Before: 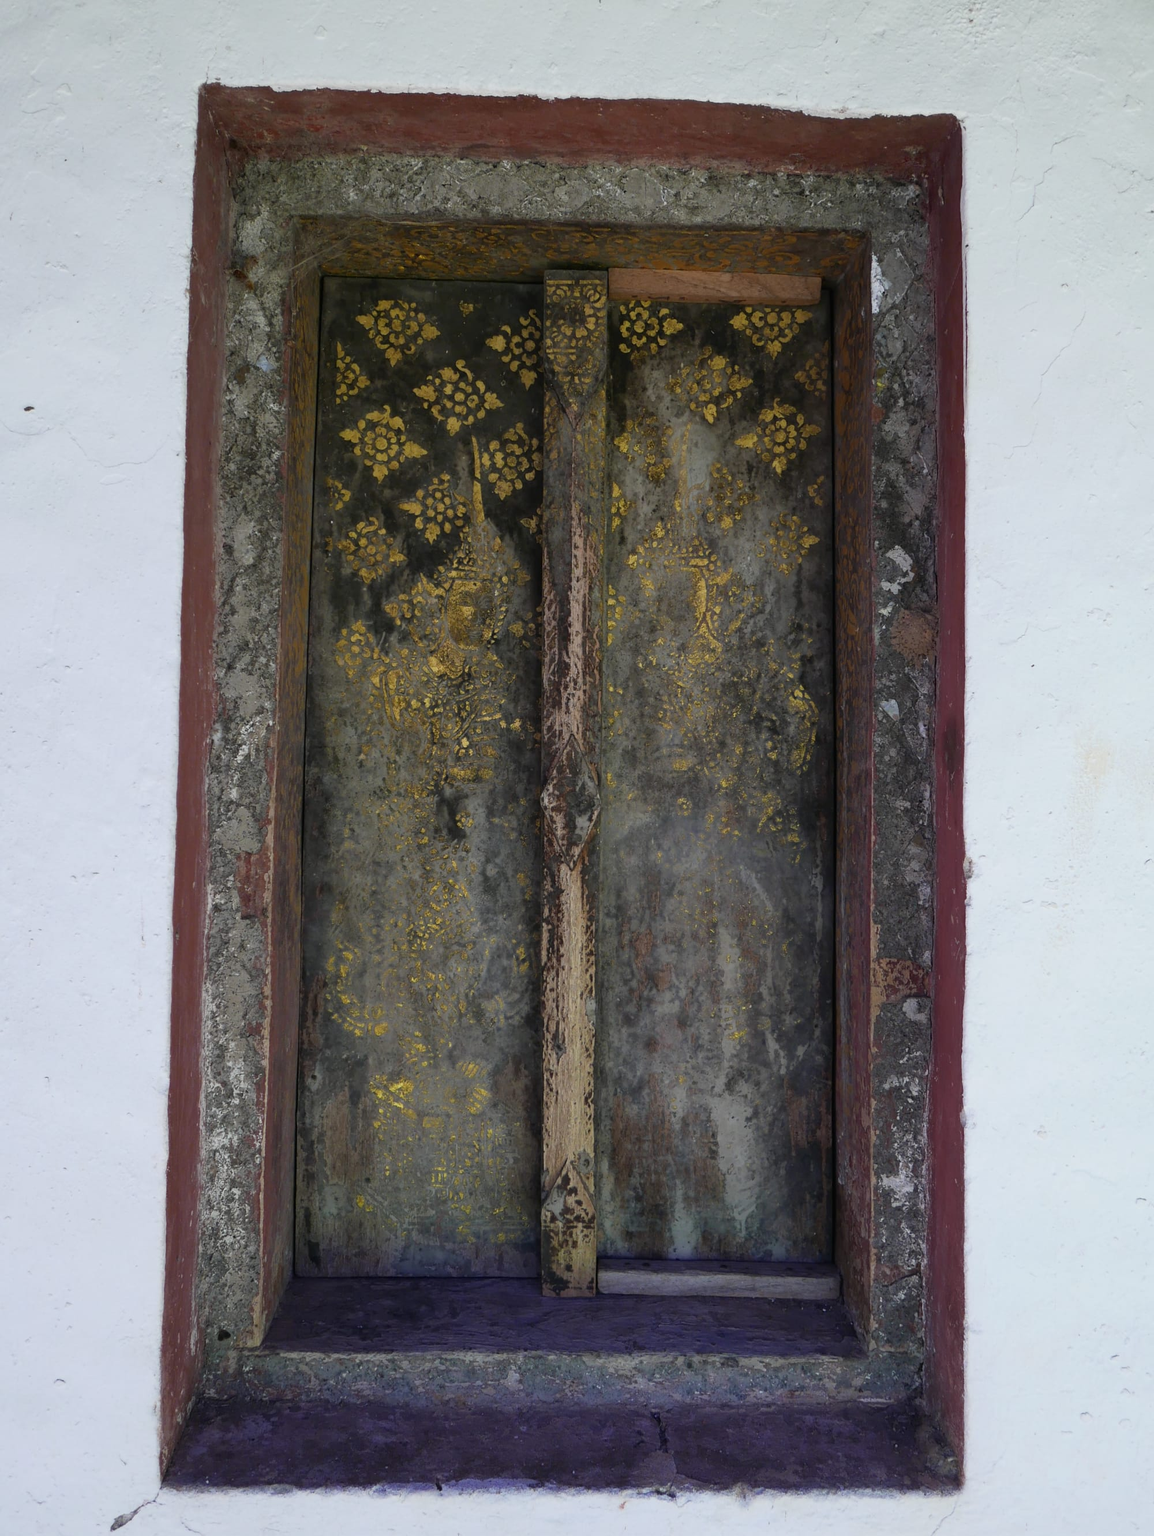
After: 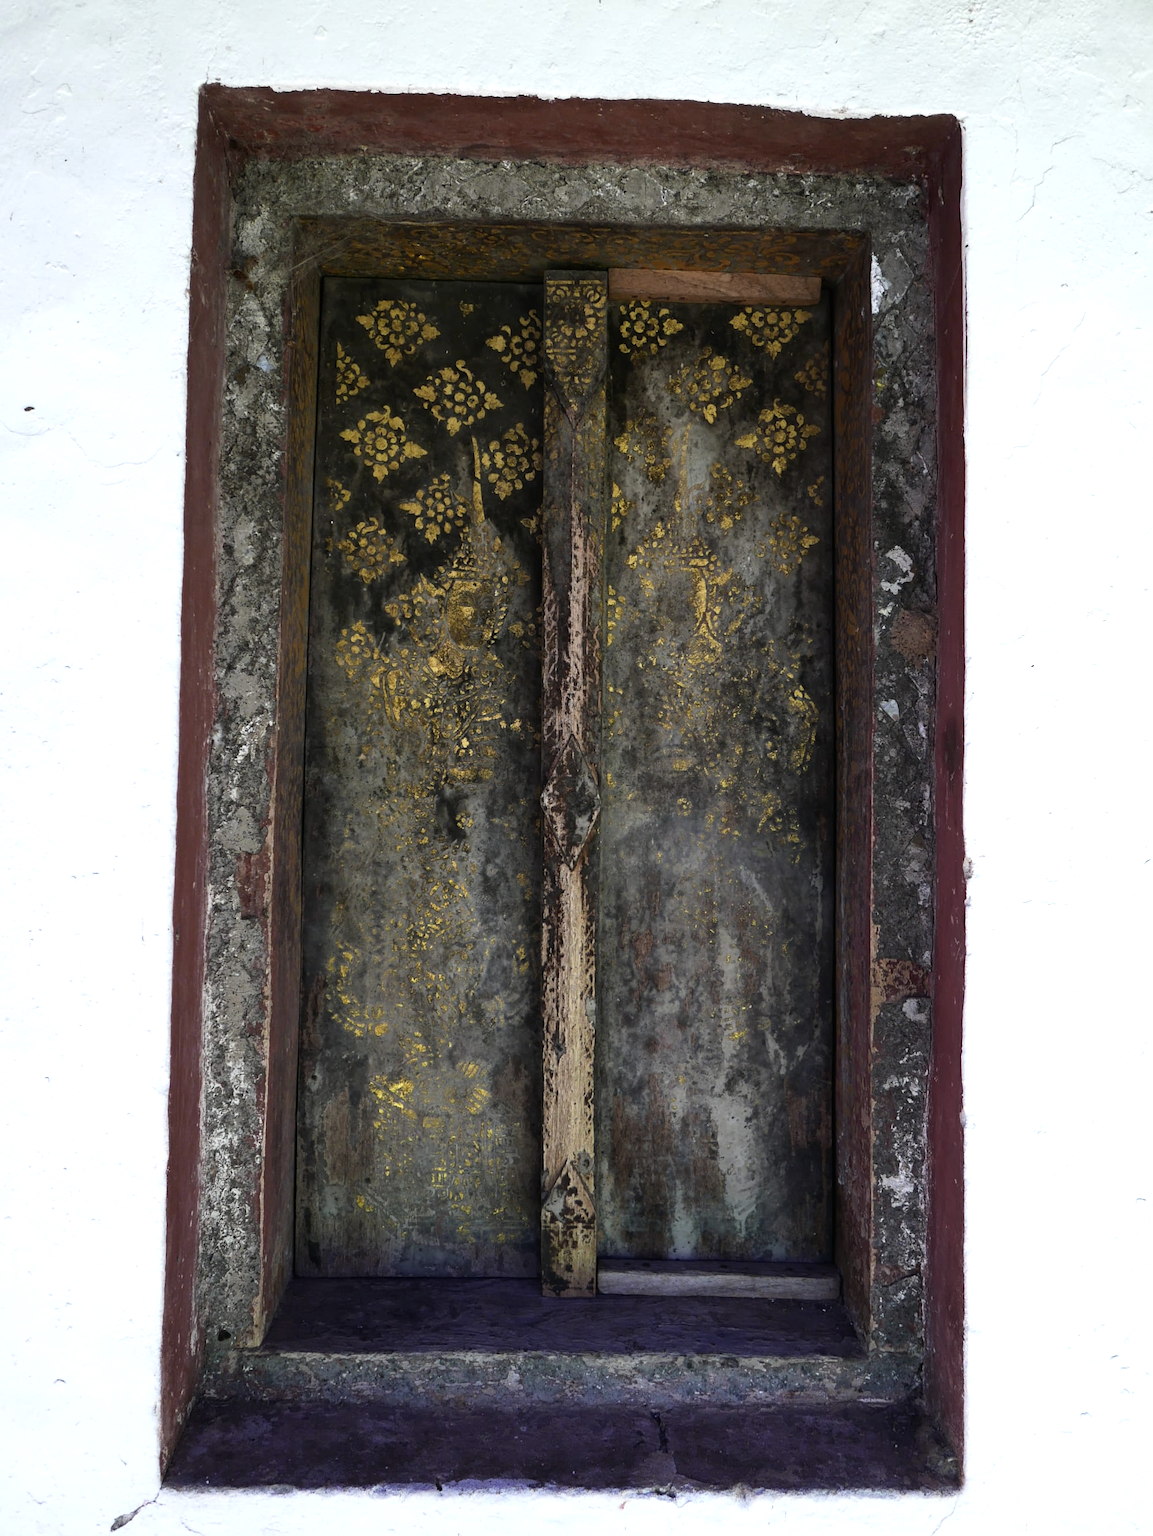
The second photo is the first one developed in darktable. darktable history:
tone equalizer: -8 EV -0.75 EV, -7 EV -0.7 EV, -6 EV -0.6 EV, -5 EV -0.4 EV, -3 EV 0.4 EV, -2 EV 0.6 EV, -1 EV 0.7 EV, +0 EV 0.75 EV, edges refinement/feathering 500, mask exposure compensation -1.57 EV, preserve details no
contrast brightness saturation: contrast 0.01, saturation -0.05
